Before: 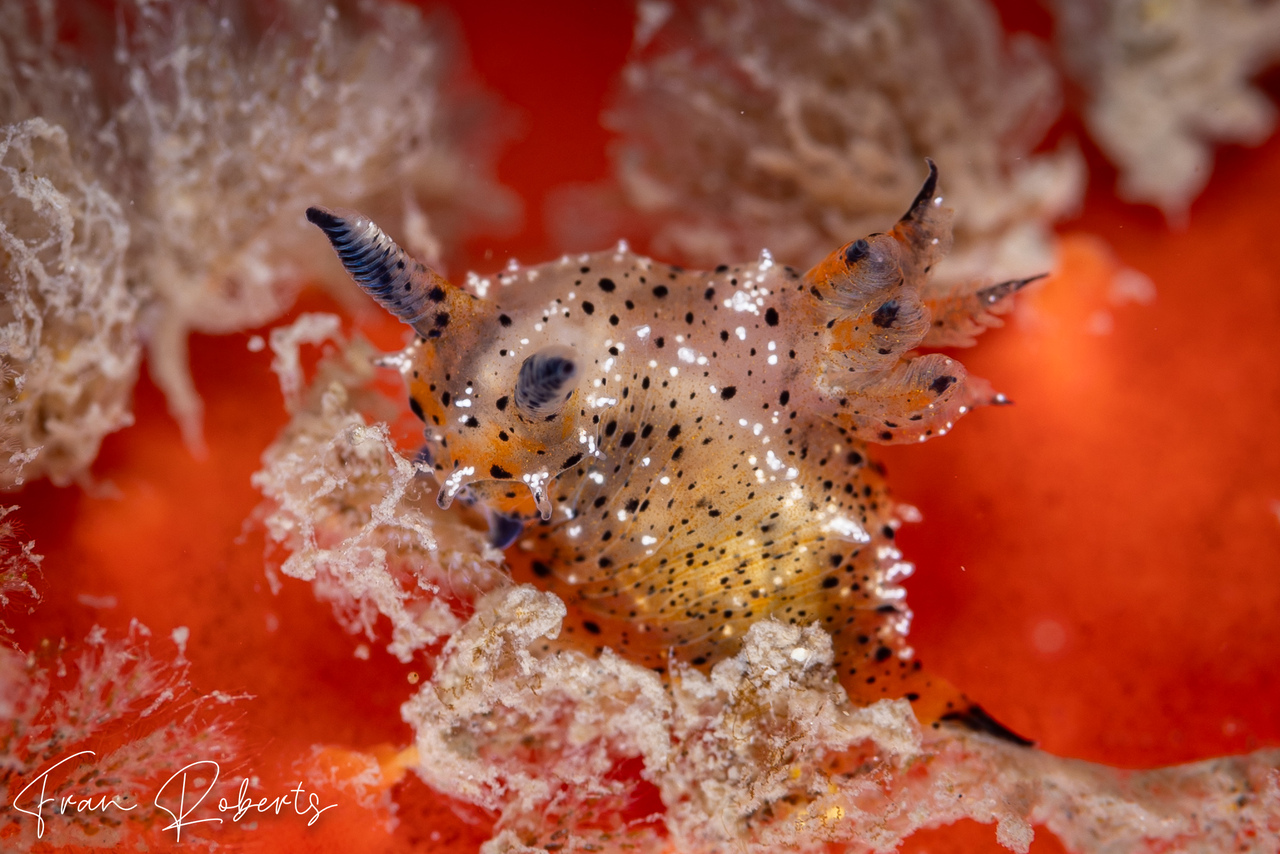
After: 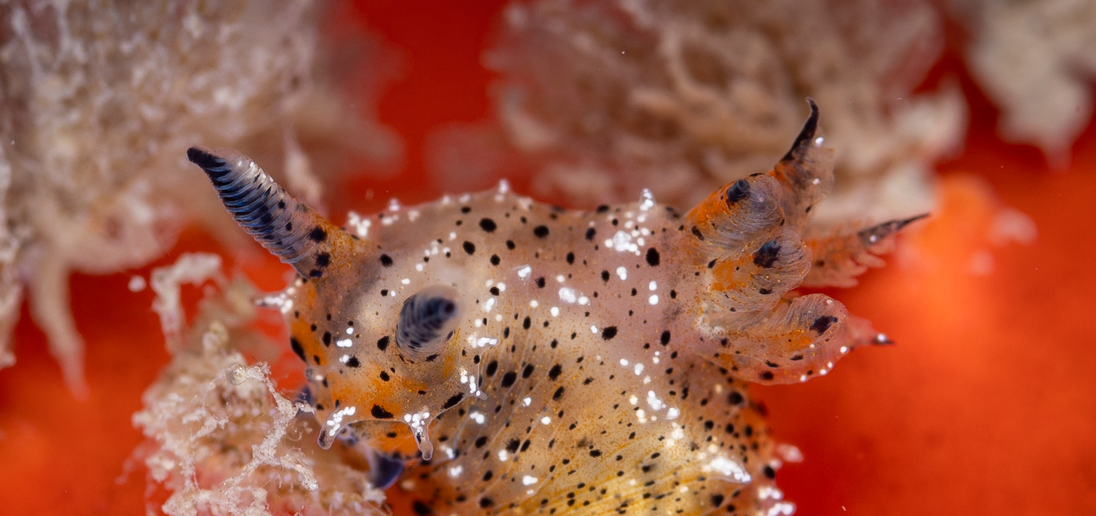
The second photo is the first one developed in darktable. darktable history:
crop and rotate: left 9.345%, top 7.22%, right 4.982%, bottom 32.331%
shadows and highlights: radius 125.46, shadows 30.51, highlights -30.51, low approximation 0.01, soften with gaussian
